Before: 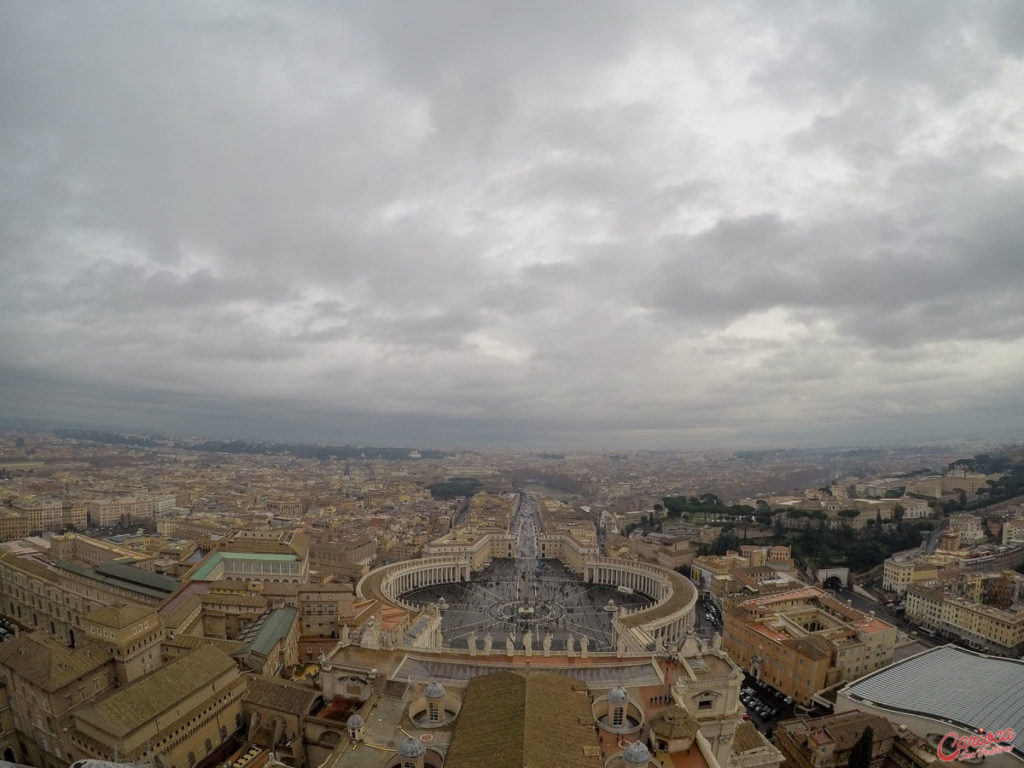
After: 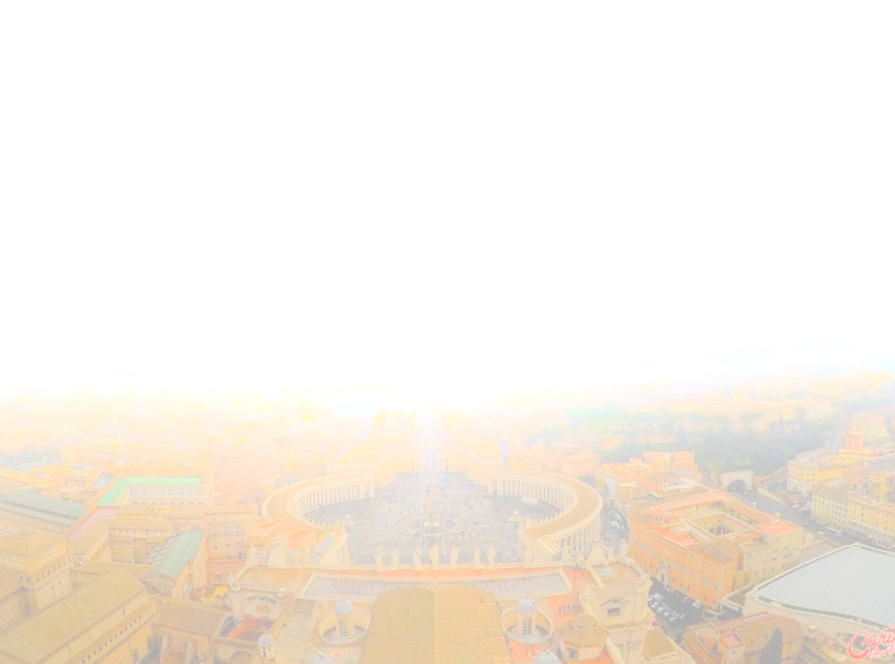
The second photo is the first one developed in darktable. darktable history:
contrast brightness saturation: contrast 0.07, brightness 0.08, saturation 0.18
crop and rotate: left 8.262%, top 9.226%
bloom: size 25%, threshold 5%, strength 90%
rotate and perspective: rotation -2.12°, lens shift (vertical) 0.009, lens shift (horizontal) -0.008, automatic cropping original format, crop left 0.036, crop right 0.964, crop top 0.05, crop bottom 0.959
